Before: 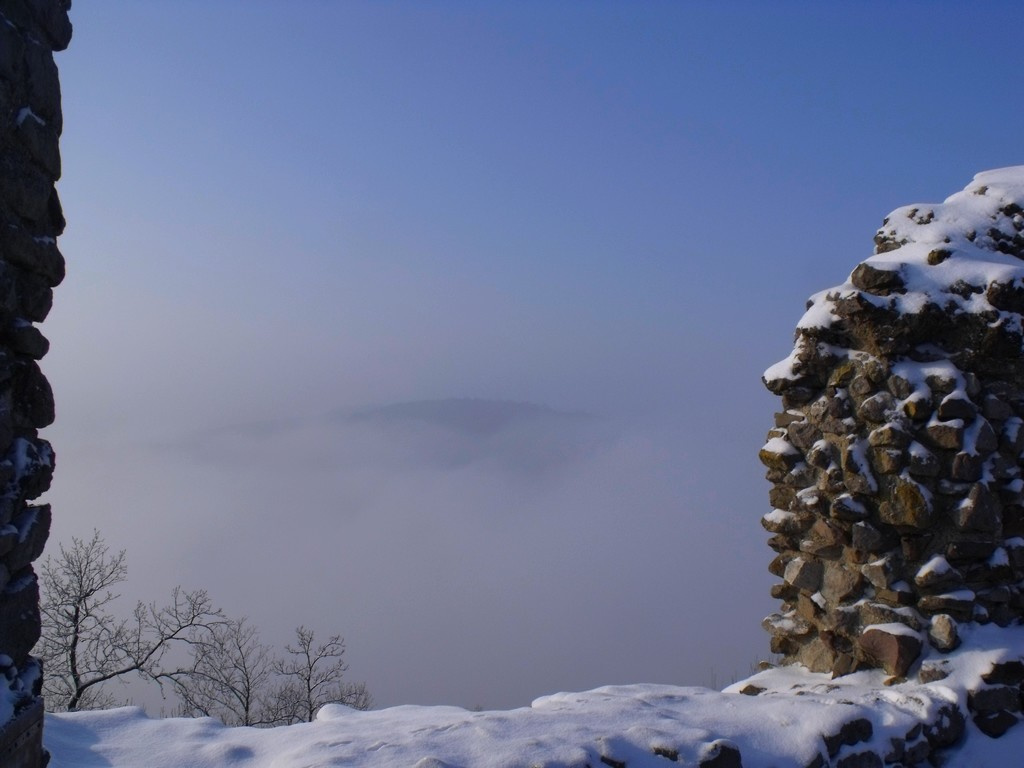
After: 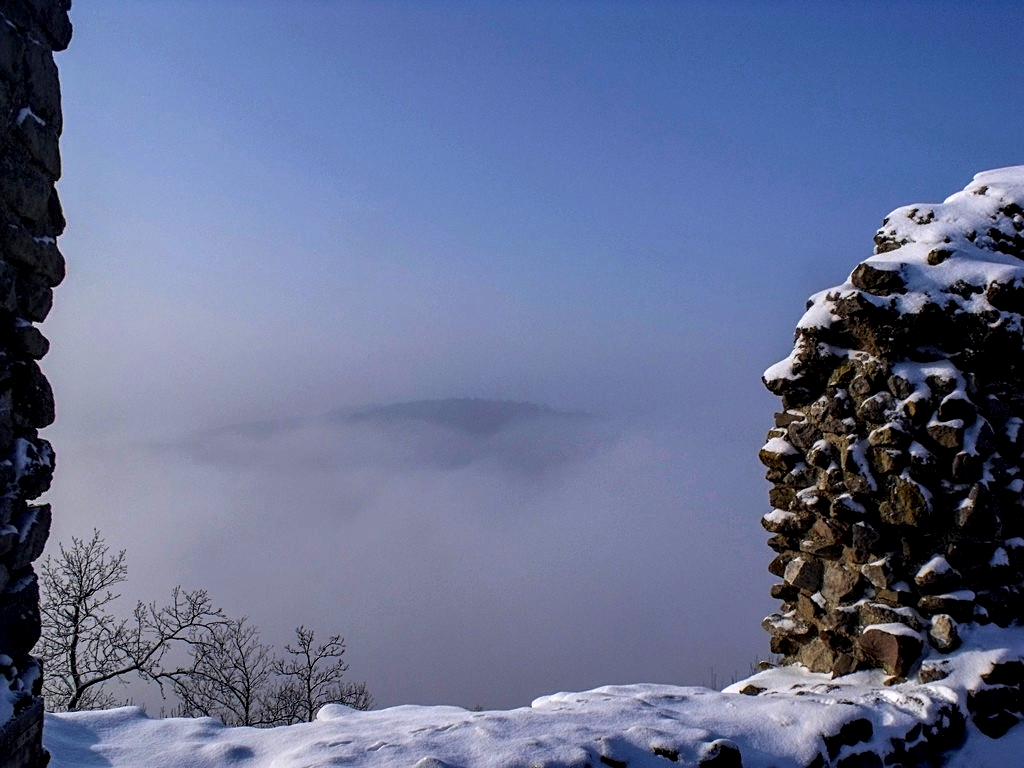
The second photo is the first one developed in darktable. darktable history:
local contrast: highlights 16%, detail 186%
sharpen: on, module defaults
velvia: on, module defaults
